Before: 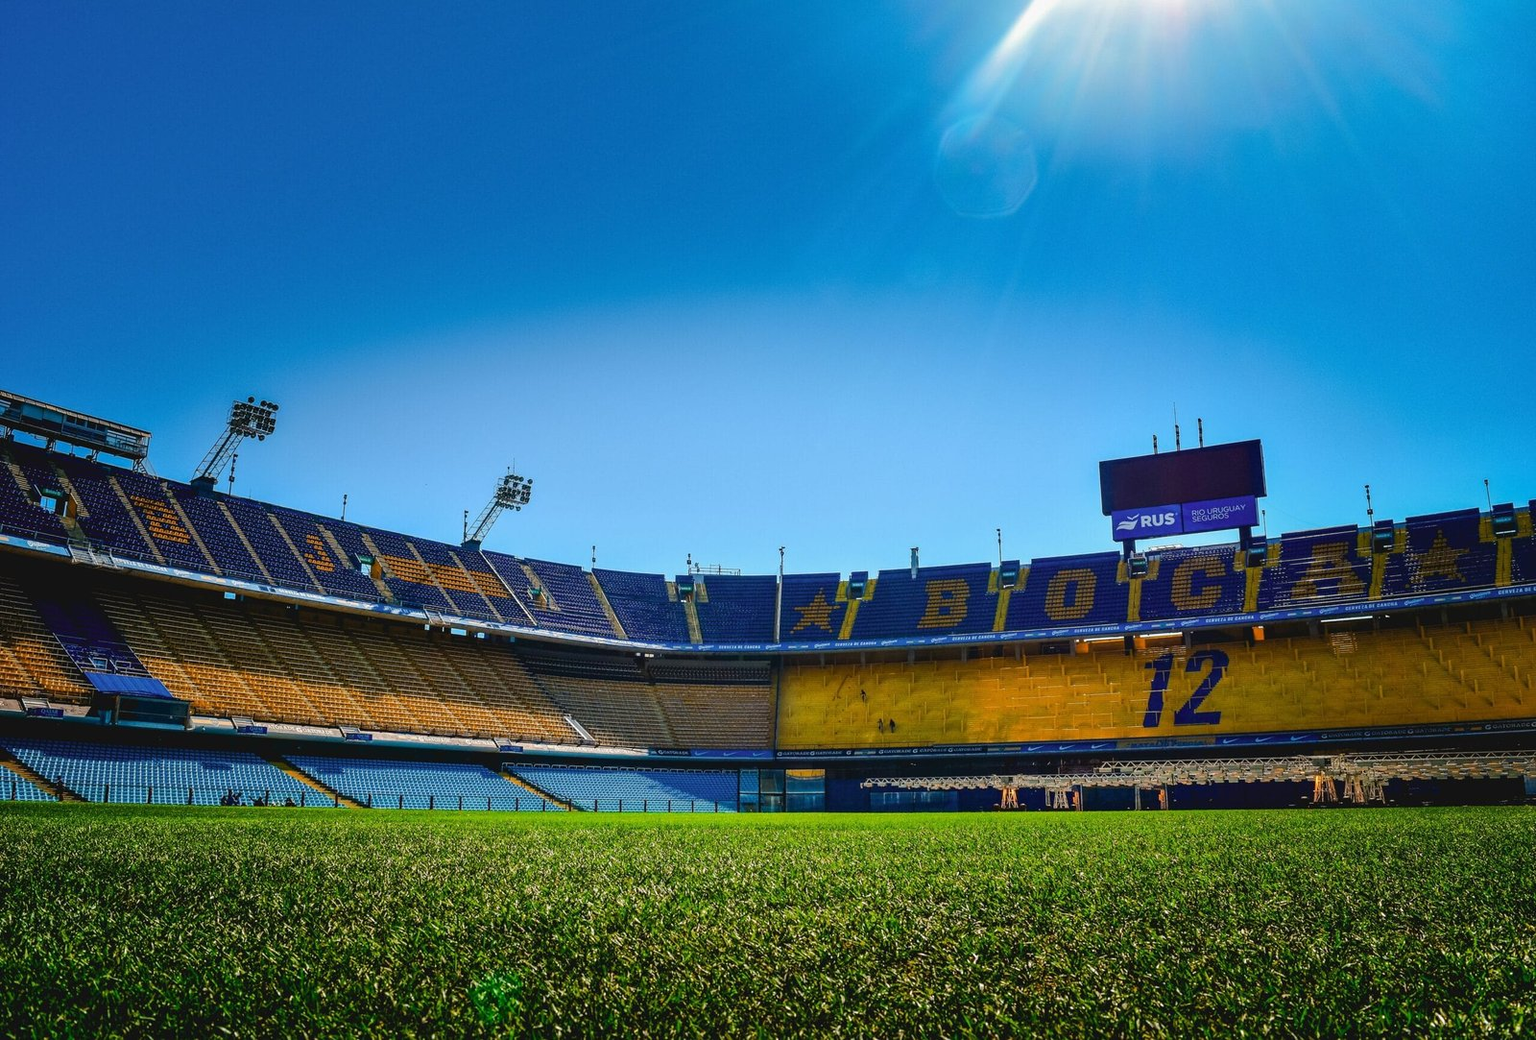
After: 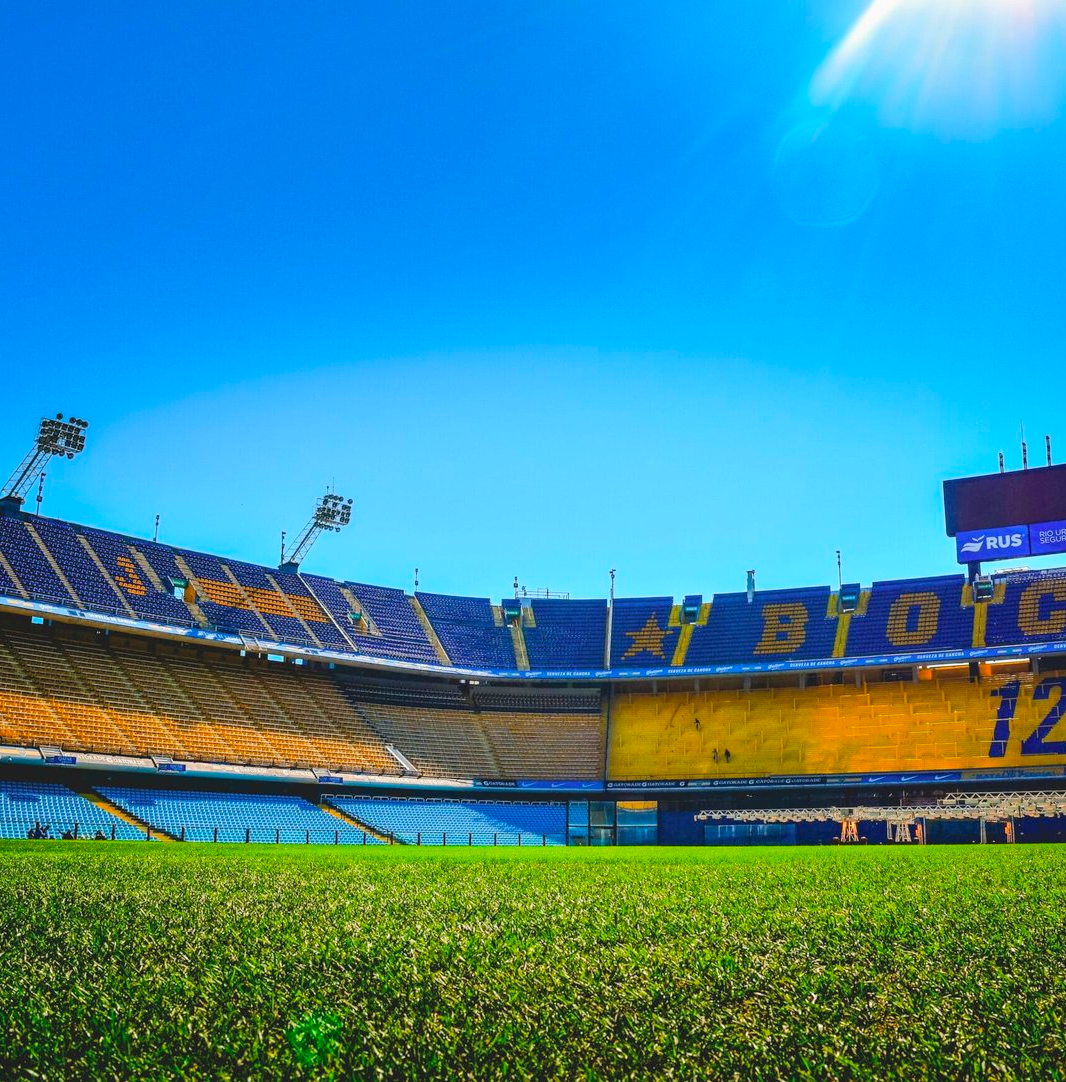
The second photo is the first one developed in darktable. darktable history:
crop and rotate: left 12.673%, right 20.66%
contrast brightness saturation: contrast 0.07, brightness 0.18, saturation 0.4
